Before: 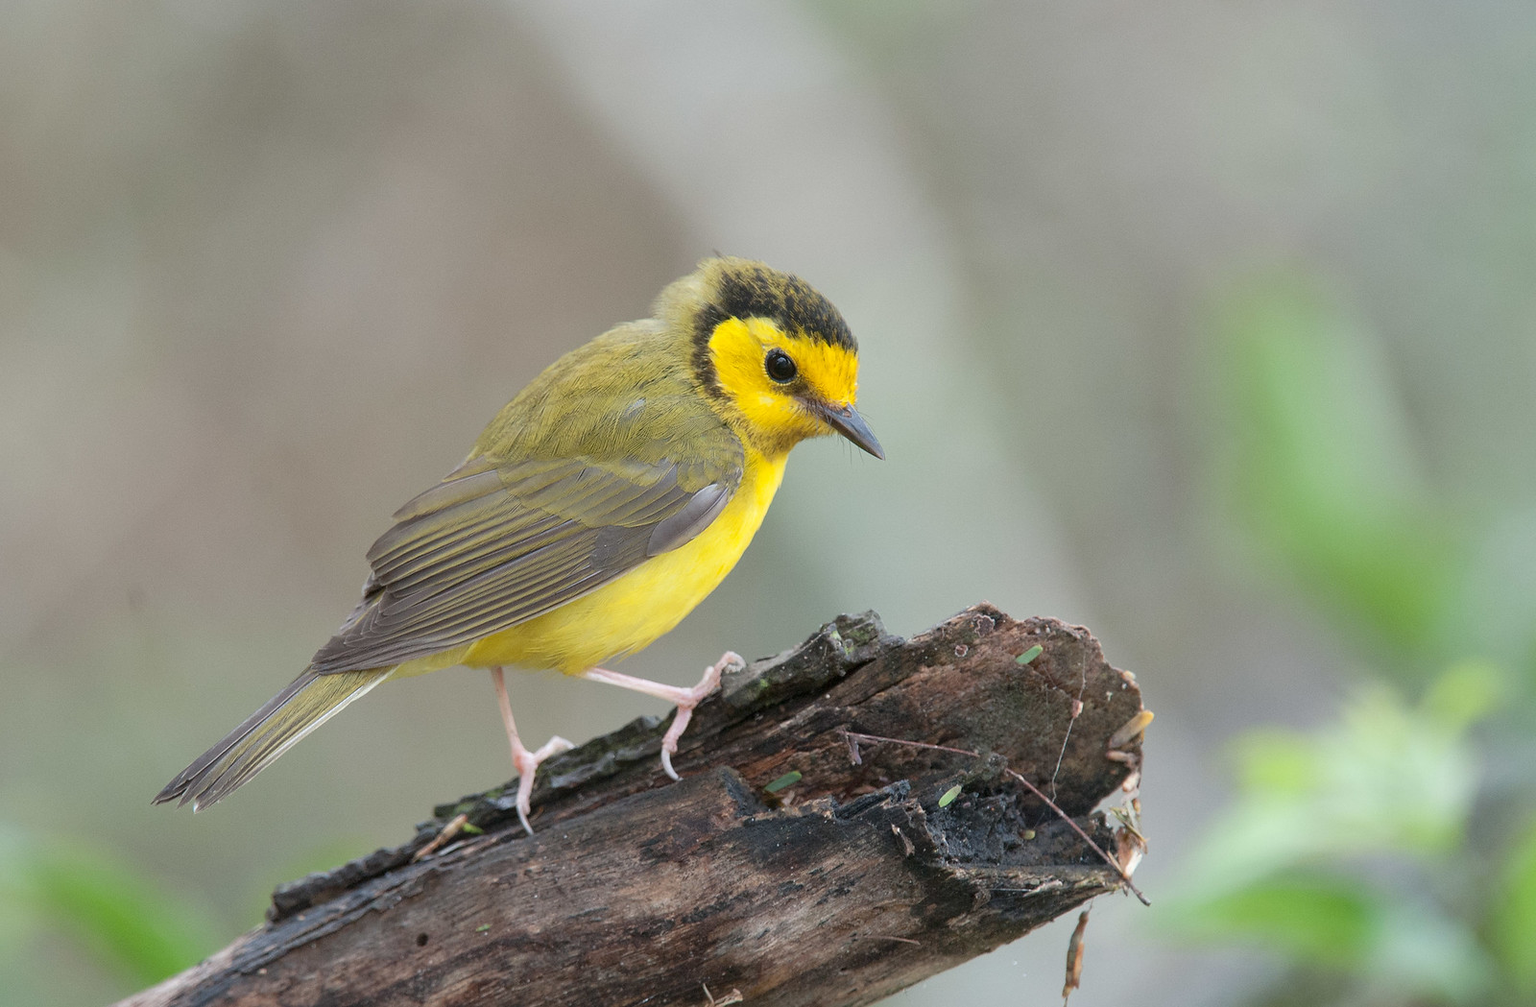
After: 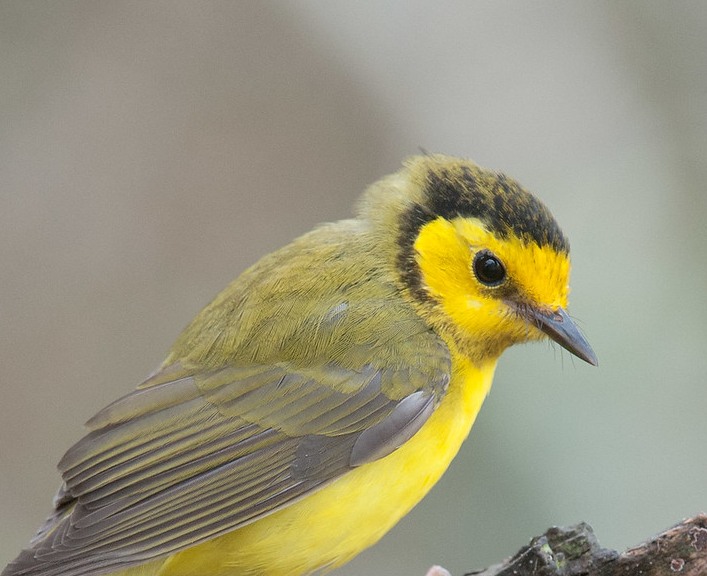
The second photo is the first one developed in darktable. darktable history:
crop: left 20.25%, top 10.84%, right 35.552%, bottom 34.227%
